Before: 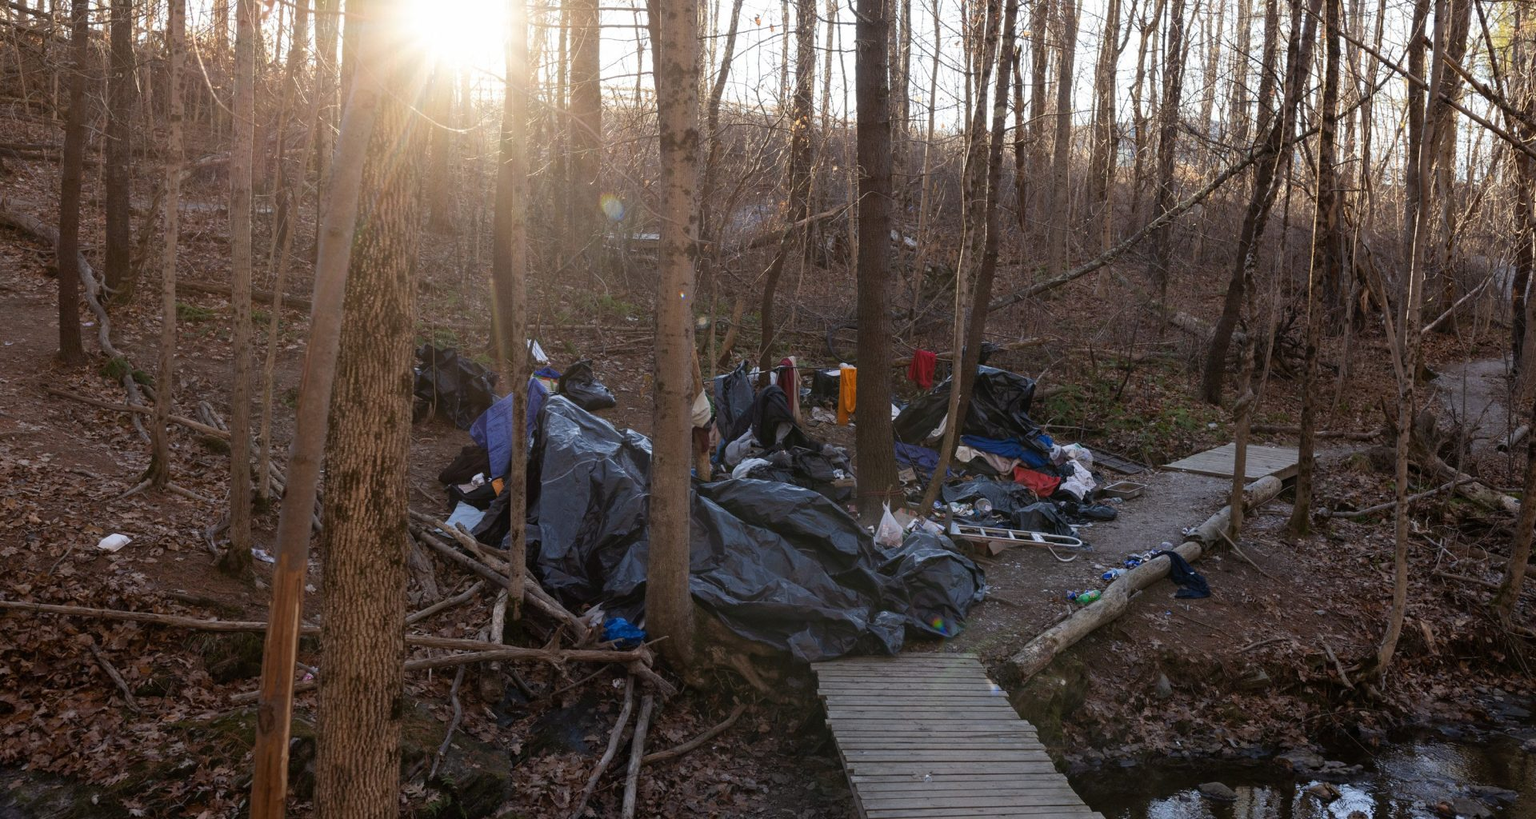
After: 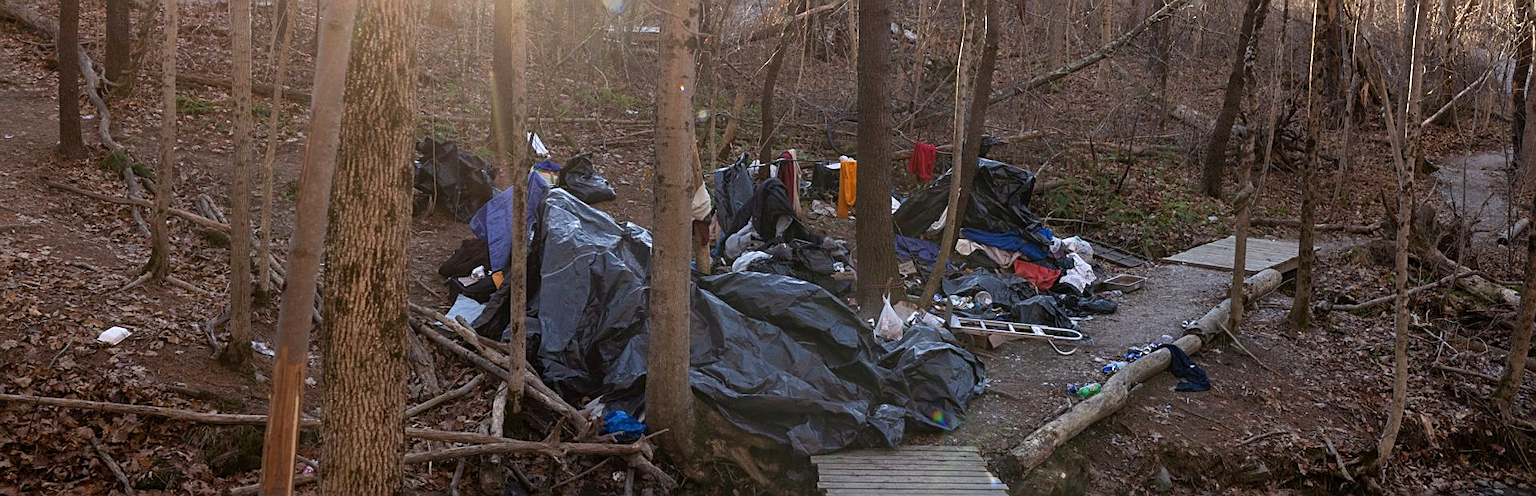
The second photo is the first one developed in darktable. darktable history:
crop and rotate: top 25.357%, bottom 13.942%
sharpen: on, module defaults
exposure: black level correction 0.001, exposure 0.5 EV, compensate exposure bias true, compensate highlight preservation false
color balance rgb: linear chroma grading › global chroma -0.67%, saturation formula JzAzBz (2021)
